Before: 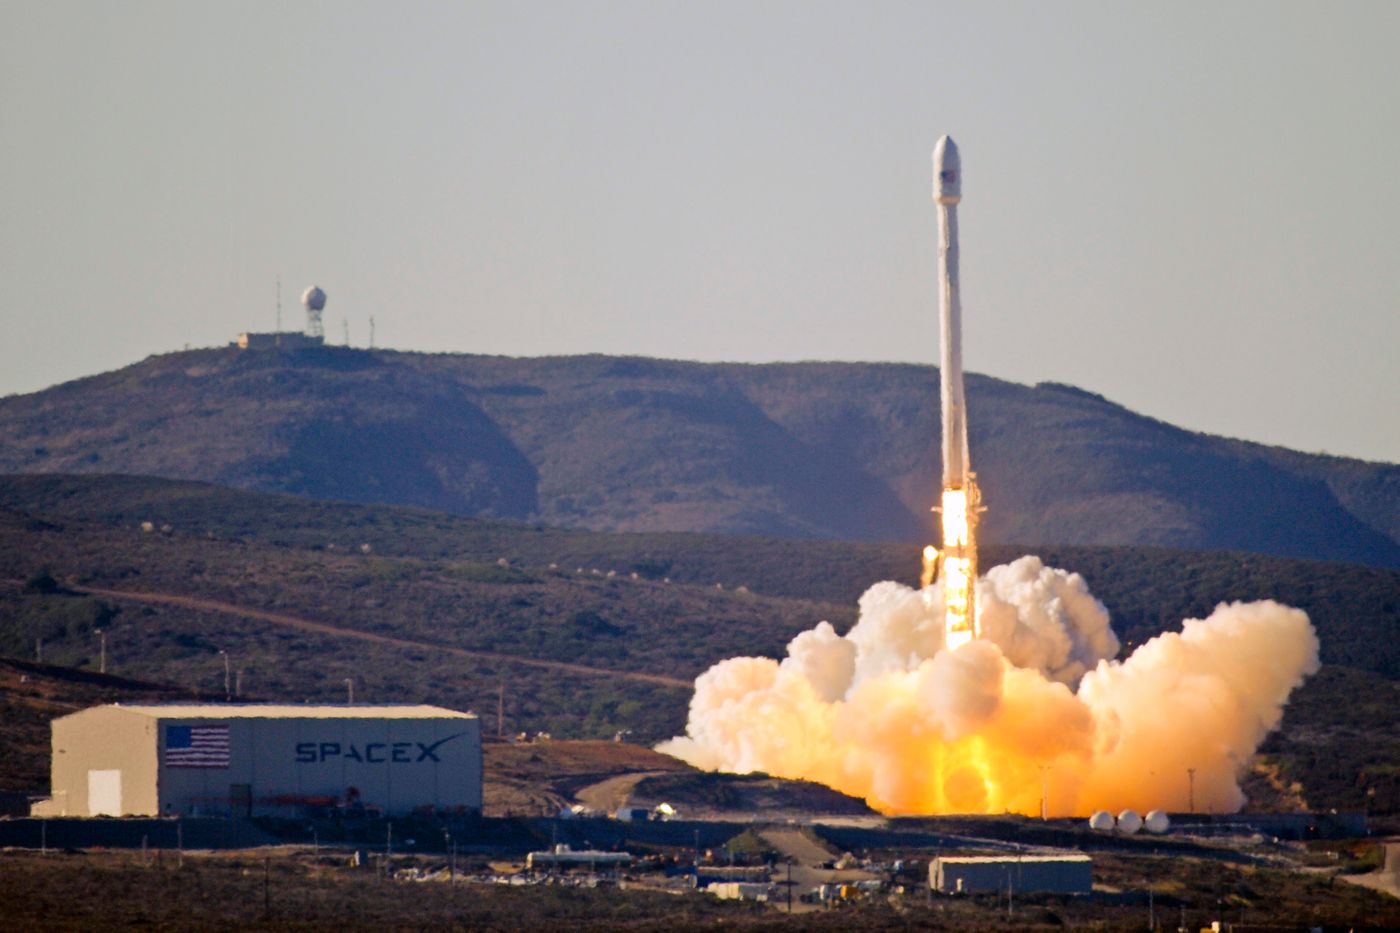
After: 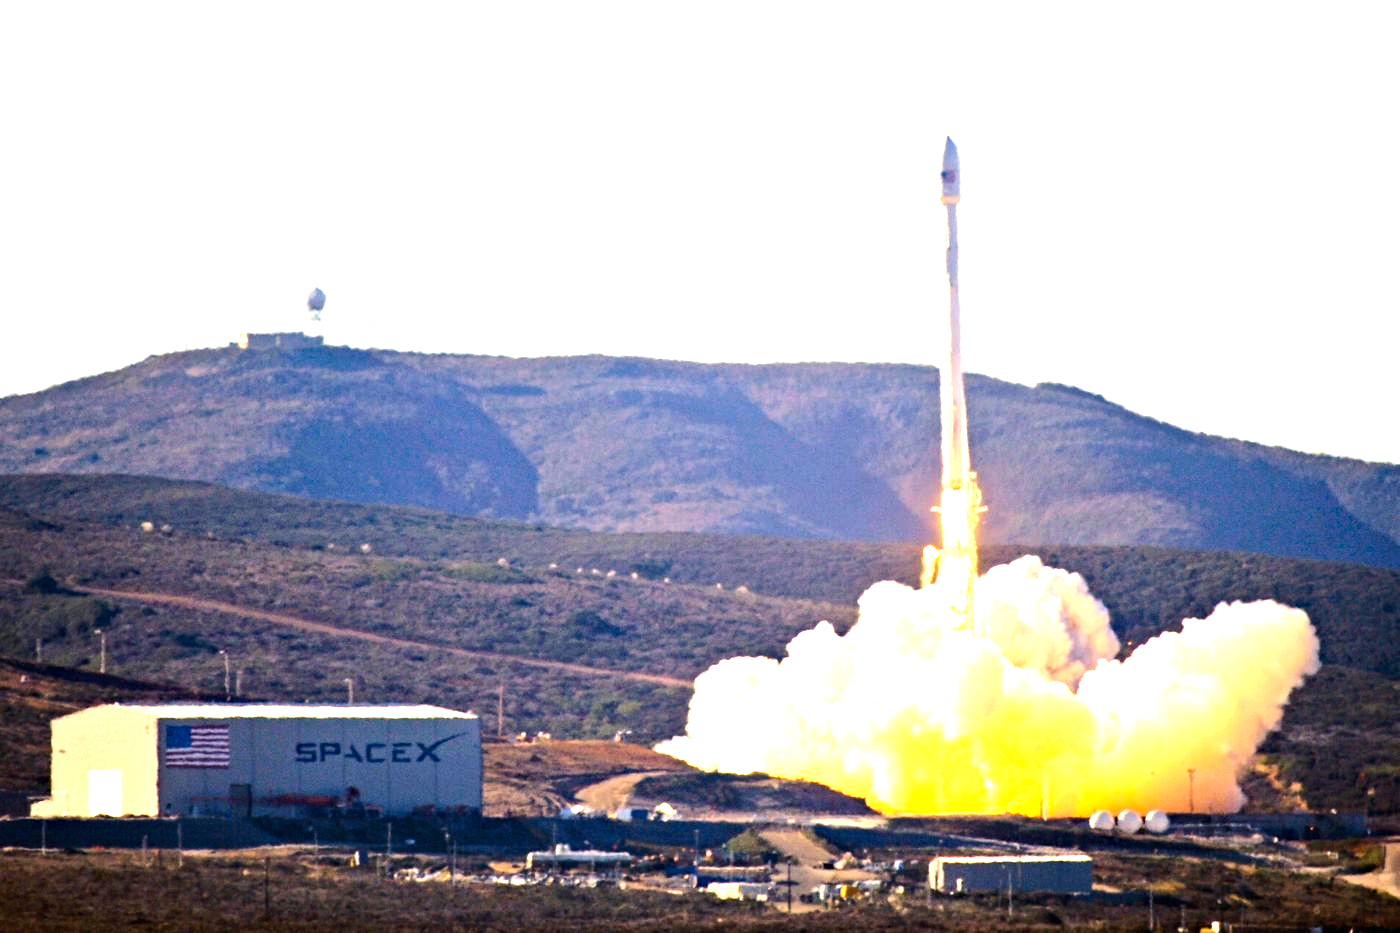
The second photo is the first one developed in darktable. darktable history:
exposure: black level correction 0, exposure 1.461 EV, compensate highlight preservation false
haze removal: compatibility mode true, adaptive false
tone equalizer: -8 EV -0.396 EV, -7 EV -0.362 EV, -6 EV -0.327 EV, -5 EV -0.258 EV, -3 EV 0.192 EV, -2 EV 0.323 EV, -1 EV 0.366 EV, +0 EV 0.411 EV, edges refinement/feathering 500, mask exposure compensation -1.57 EV, preserve details no
